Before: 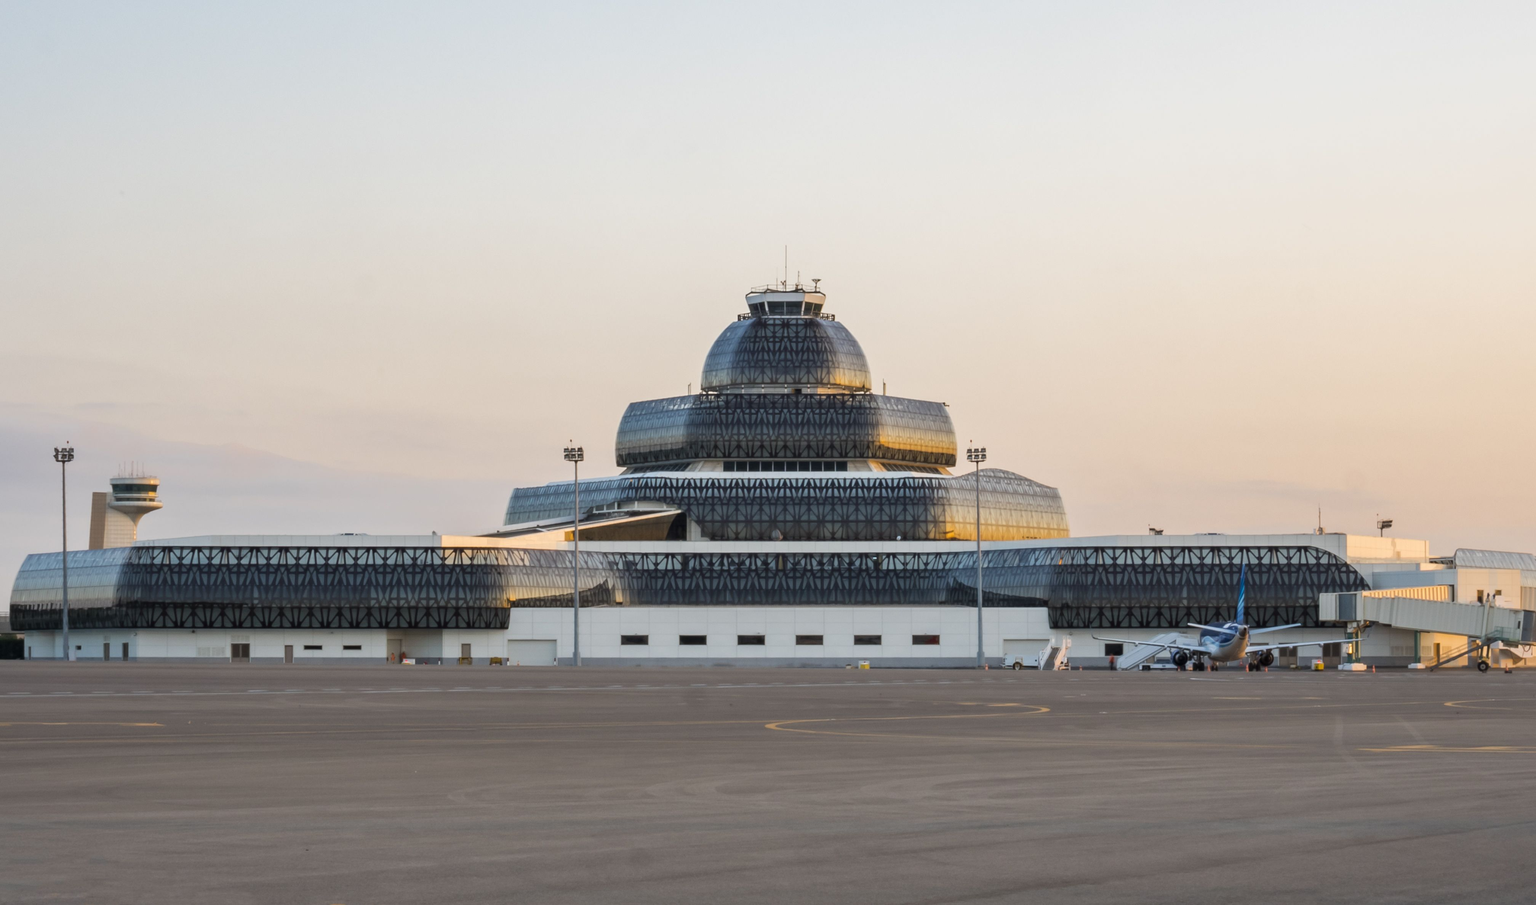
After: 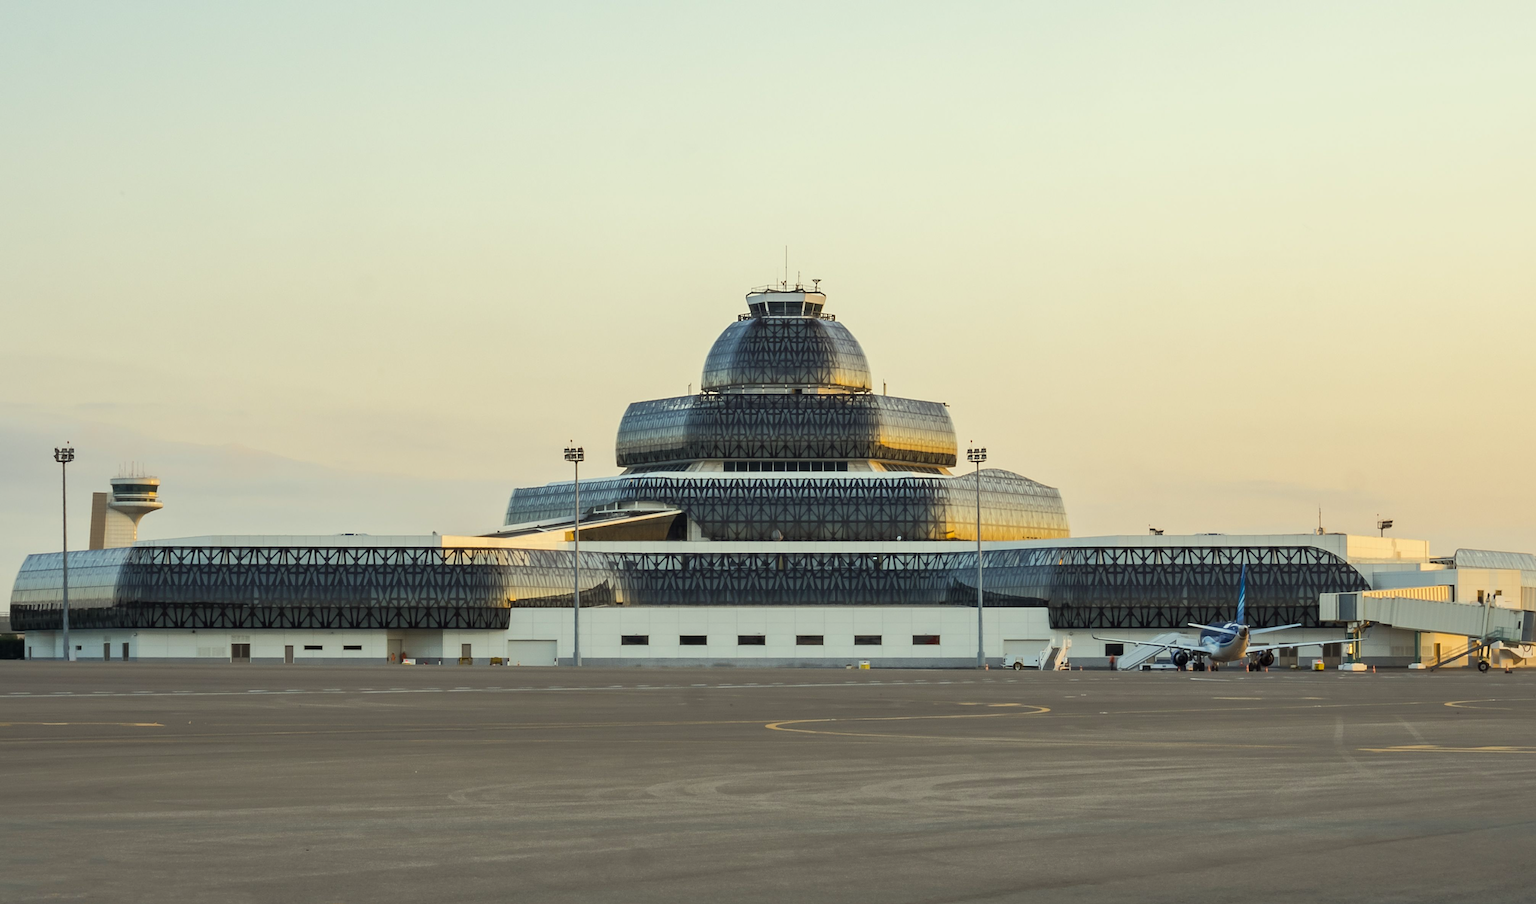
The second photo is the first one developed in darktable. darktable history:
tone curve: curves: ch0 [(0, 0) (0.003, 0.003) (0.011, 0.011) (0.025, 0.024) (0.044, 0.043) (0.069, 0.068) (0.1, 0.097) (0.136, 0.133) (0.177, 0.173) (0.224, 0.219) (0.277, 0.271) (0.335, 0.327) (0.399, 0.39) (0.468, 0.457) (0.543, 0.582) (0.623, 0.655) (0.709, 0.734) (0.801, 0.817) (0.898, 0.906) (1, 1)], color space Lab, independent channels, preserve colors none
color correction: highlights a* -5.89, highlights b* 11.07
sharpen: on, module defaults
